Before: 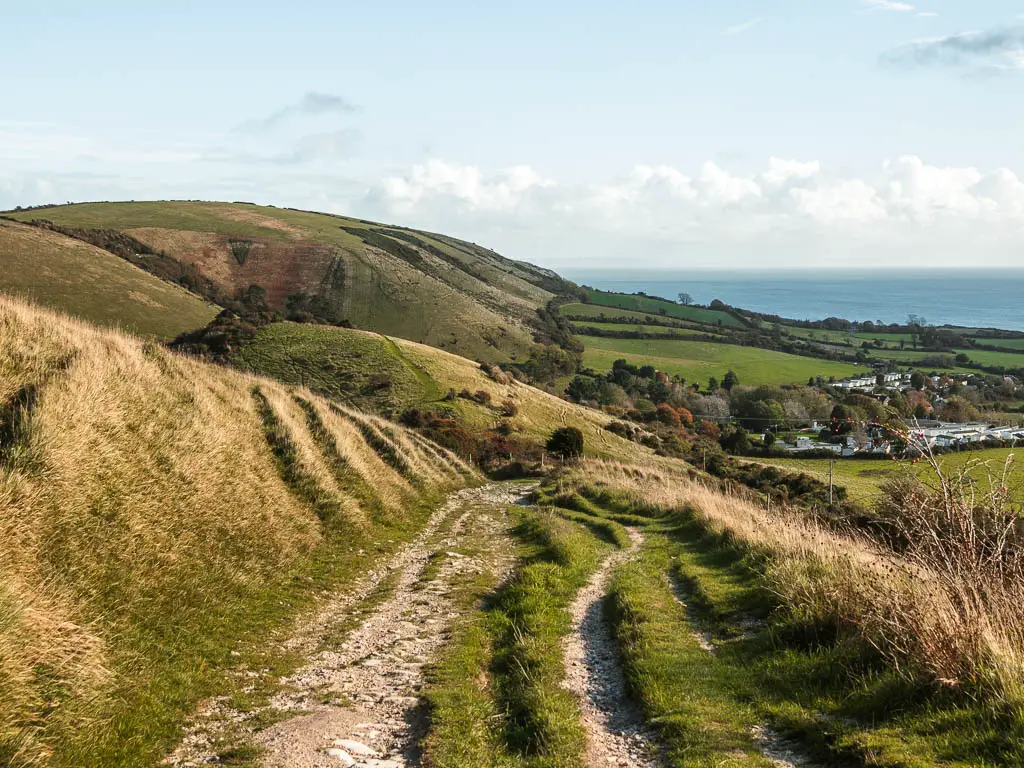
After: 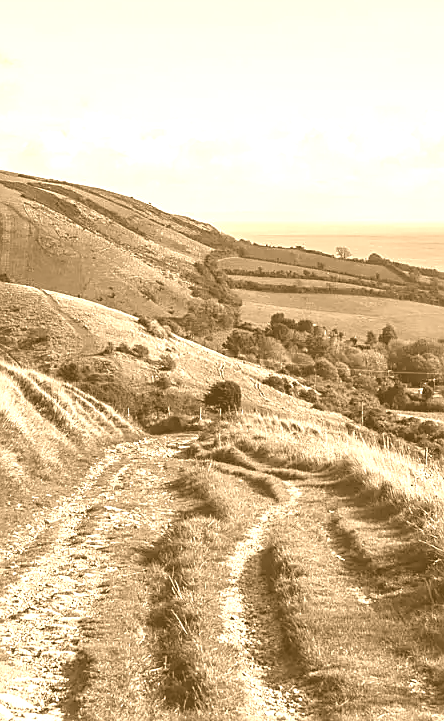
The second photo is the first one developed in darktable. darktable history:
colorize: hue 28.8°, source mix 100%
shadows and highlights: soften with gaussian
sharpen: on, module defaults
crop: left 33.452%, top 6.025%, right 23.155%
